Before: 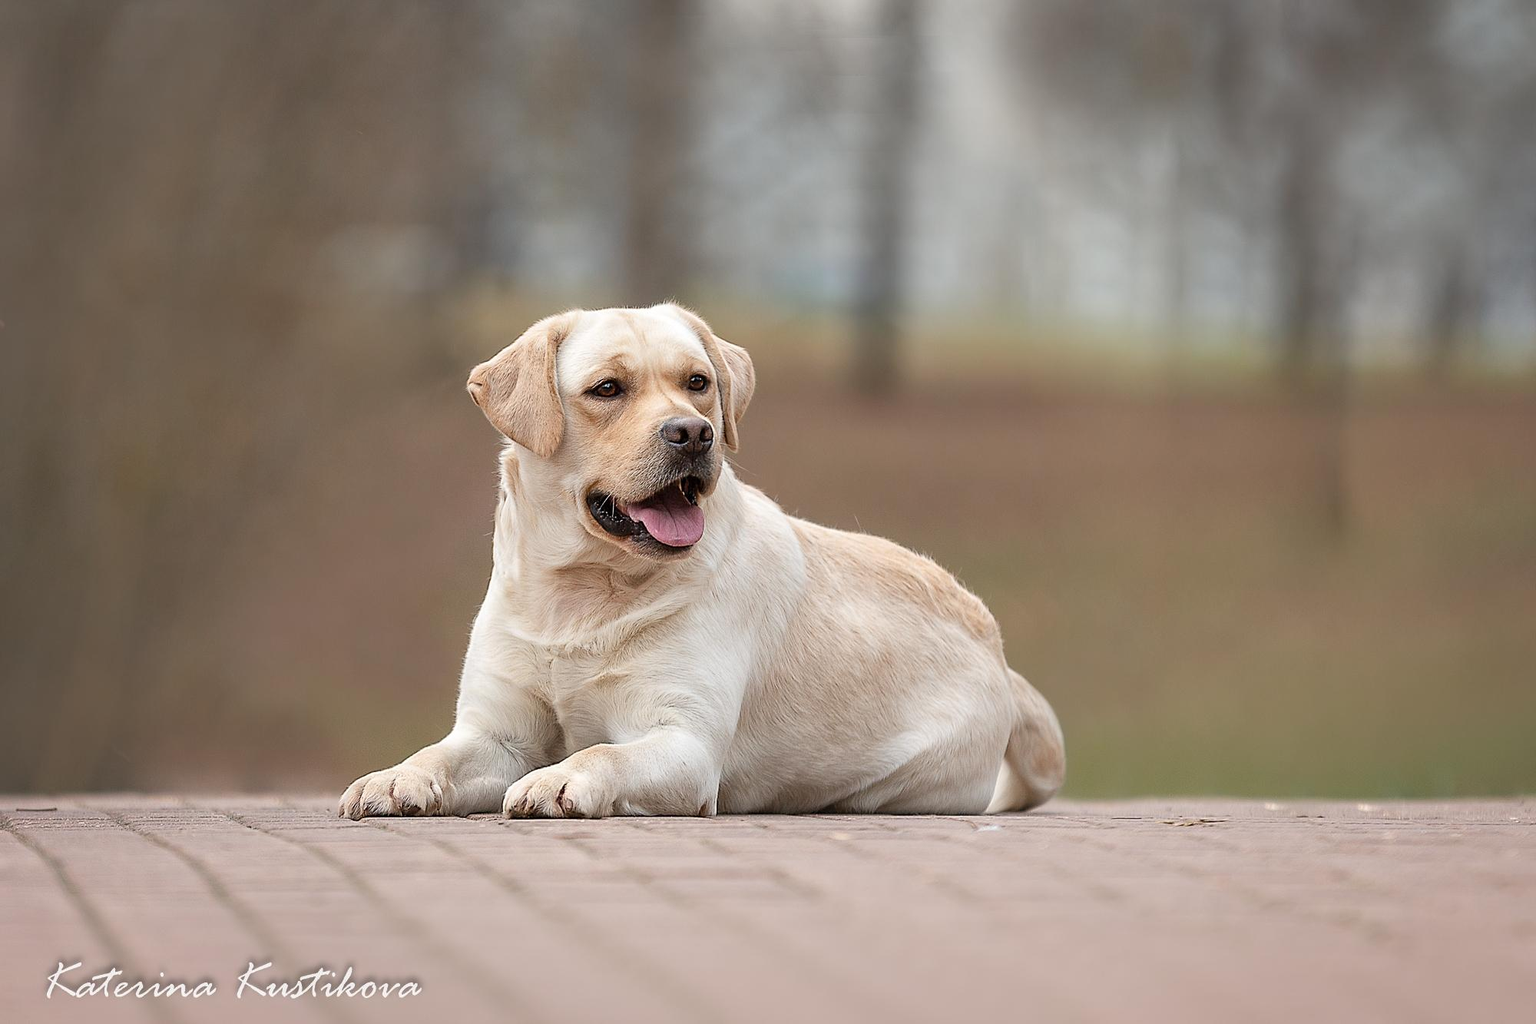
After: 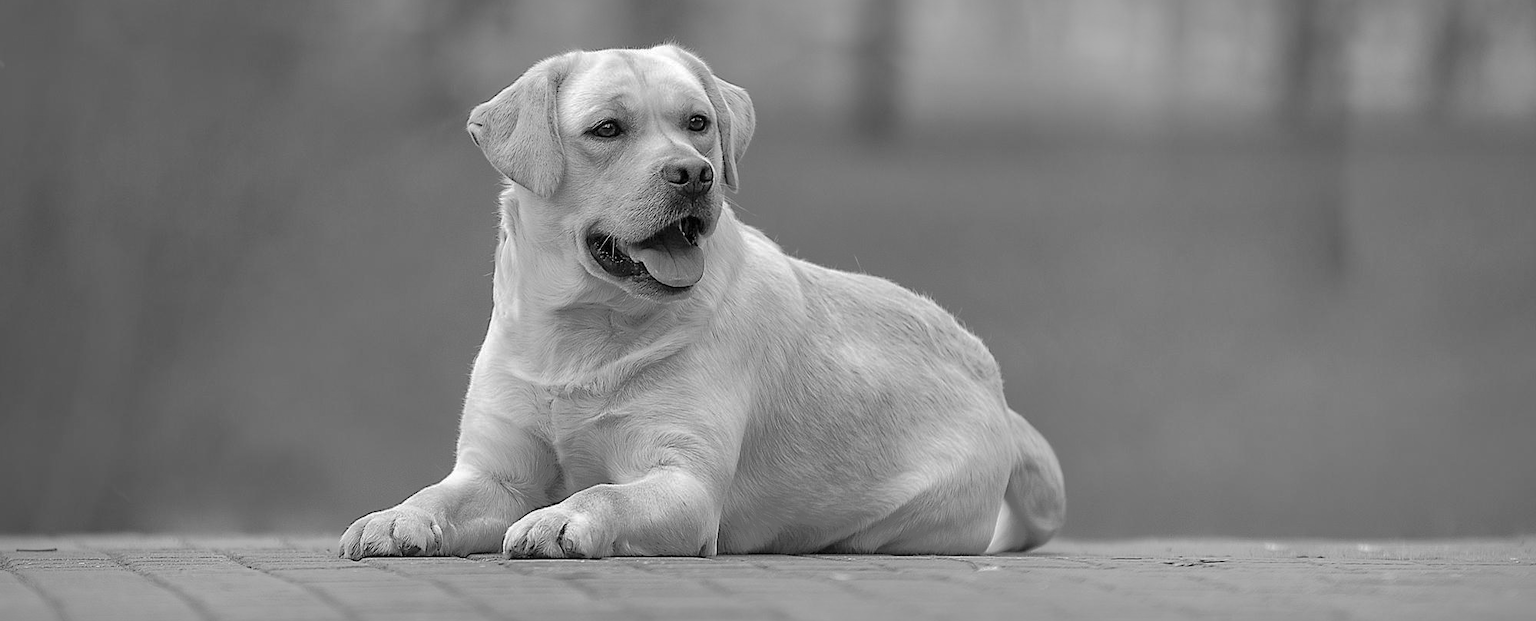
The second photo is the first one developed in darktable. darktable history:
shadows and highlights: shadows 38.43, highlights -74.54
monochrome: on, module defaults
crop and rotate: top 25.357%, bottom 13.942%
